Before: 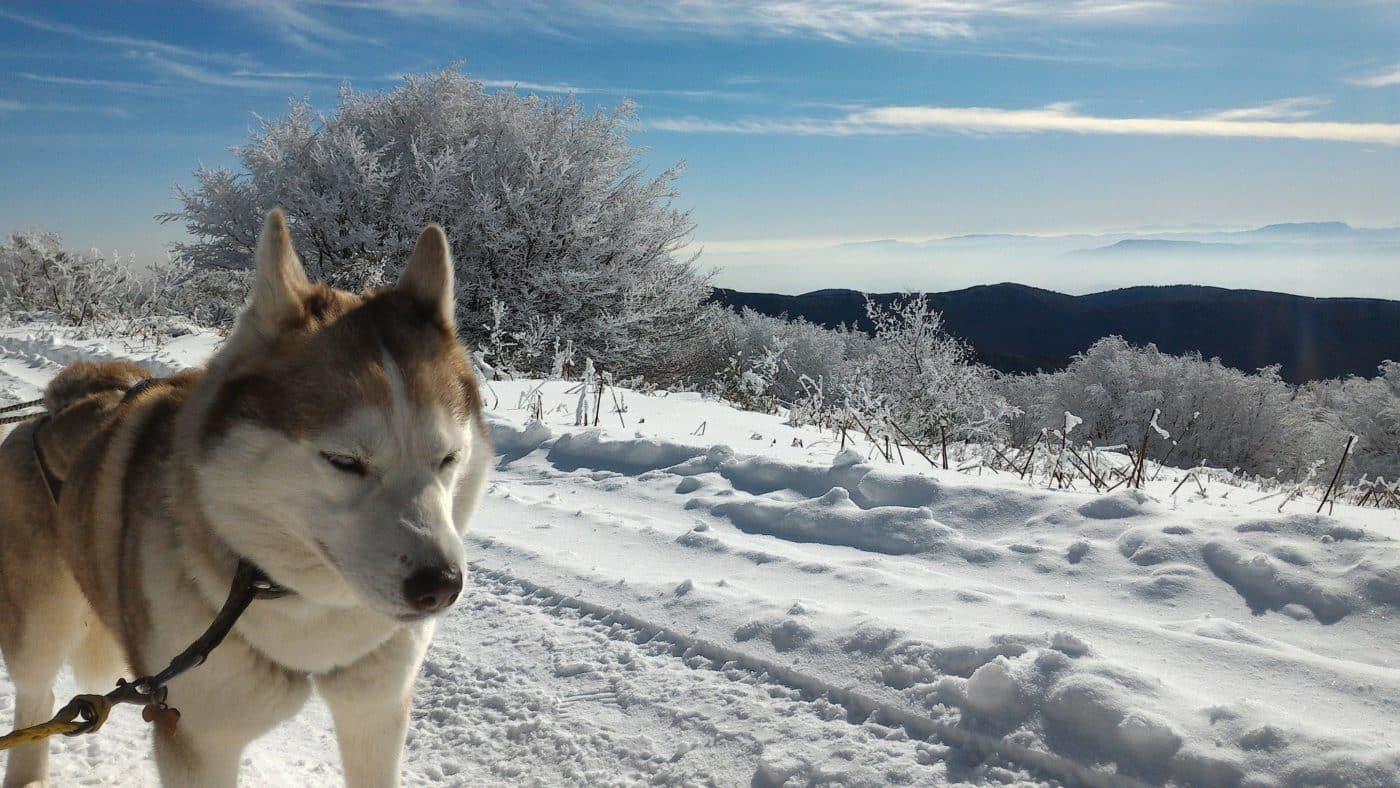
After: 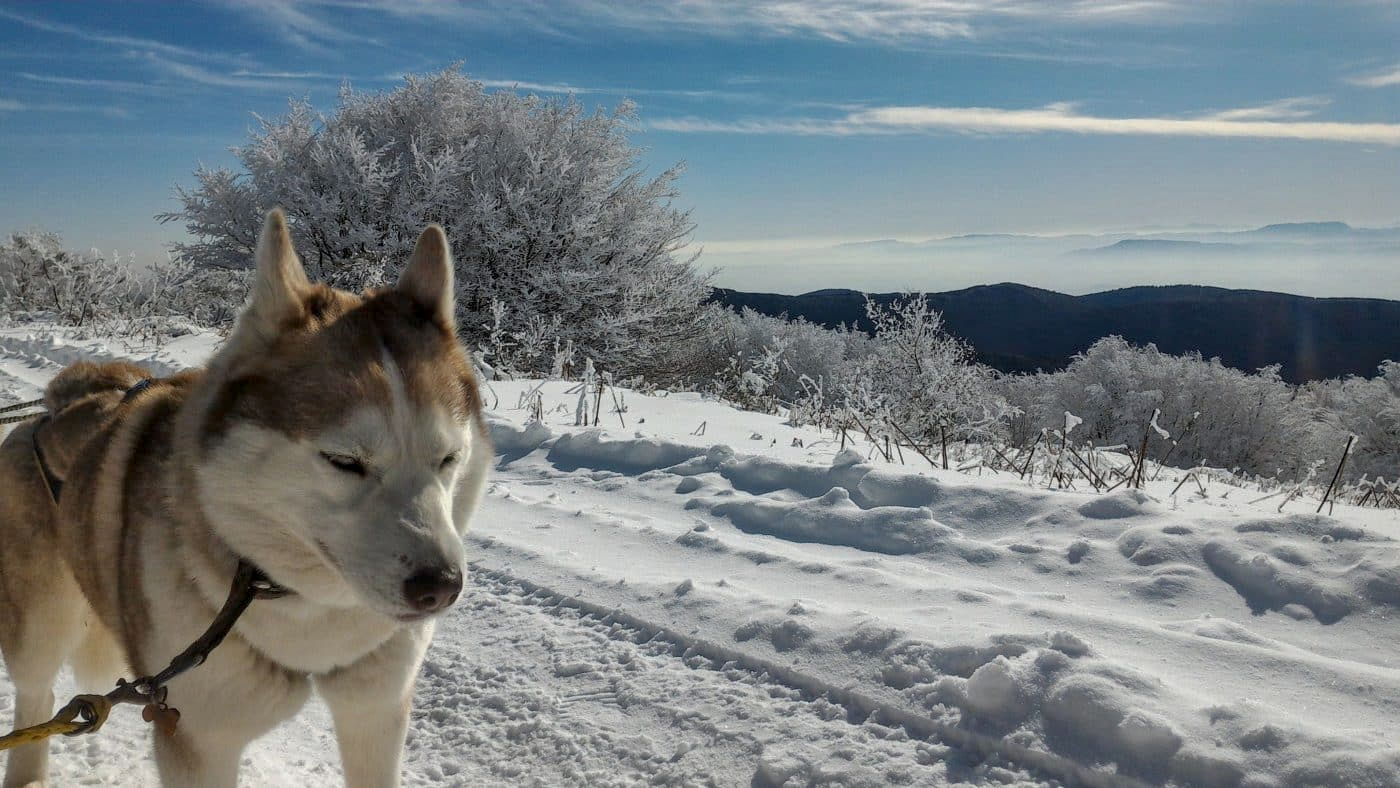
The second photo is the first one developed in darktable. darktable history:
local contrast: detail 130%
tone equalizer: -8 EV 0.25 EV, -7 EV 0.417 EV, -6 EV 0.417 EV, -5 EV 0.25 EV, -3 EV -0.25 EV, -2 EV -0.417 EV, -1 EV -0.417 EV, +0 EV -0.25 EV, edges refinement/feathering 500, mask exposure compensation -1.57 EV, preserve details guided filter
